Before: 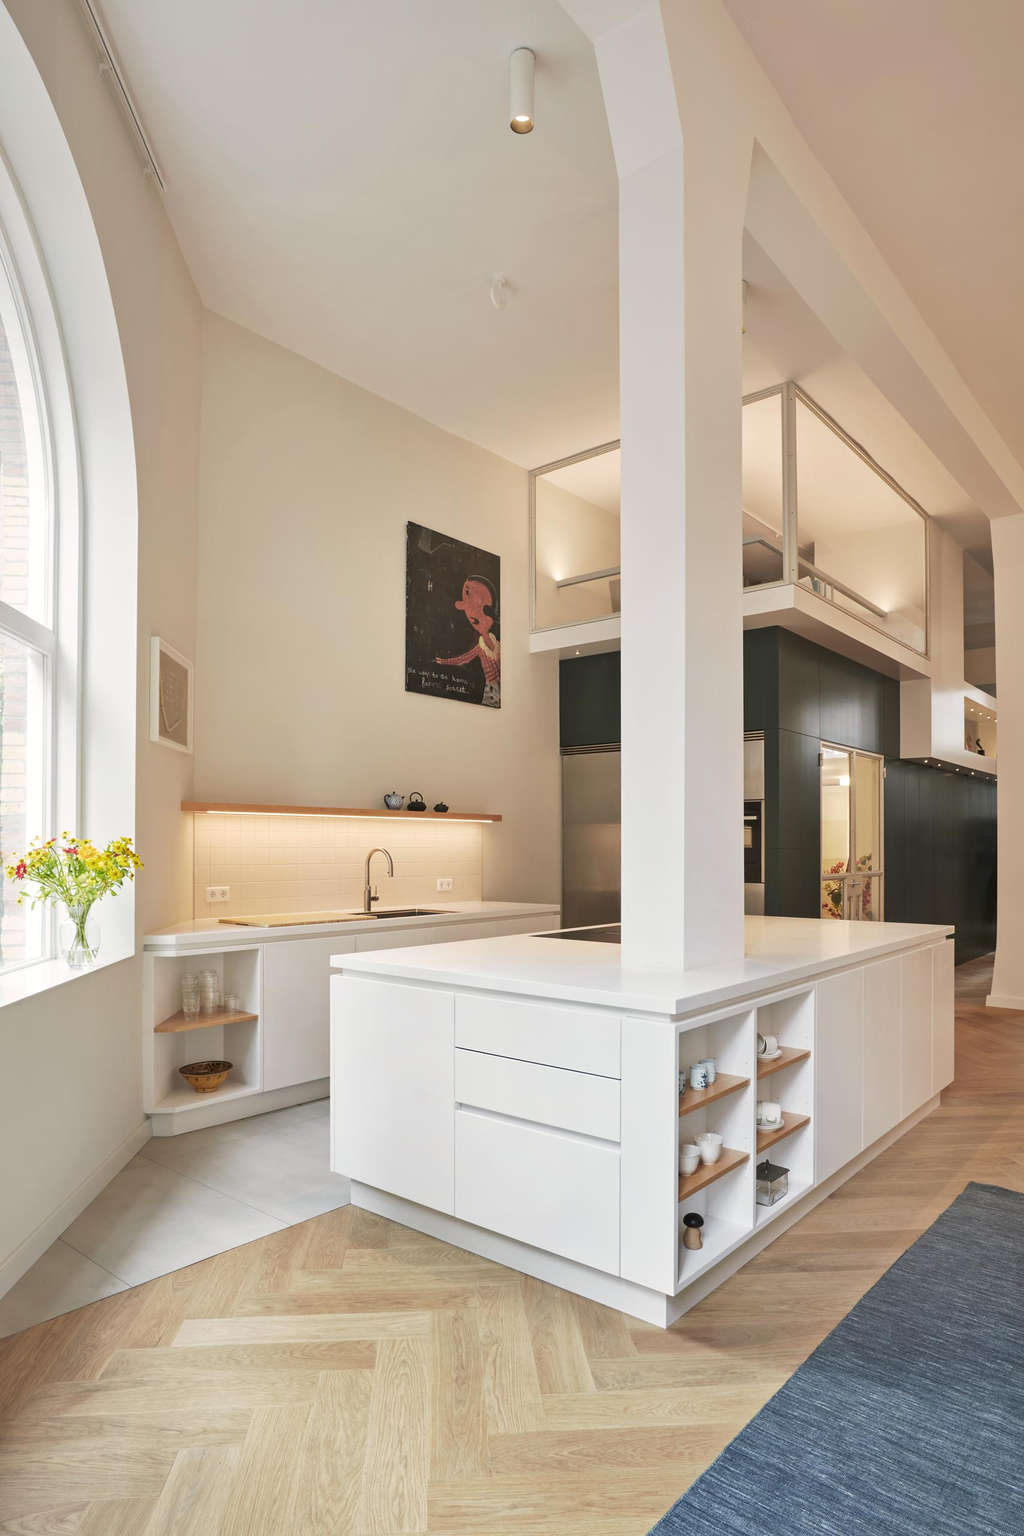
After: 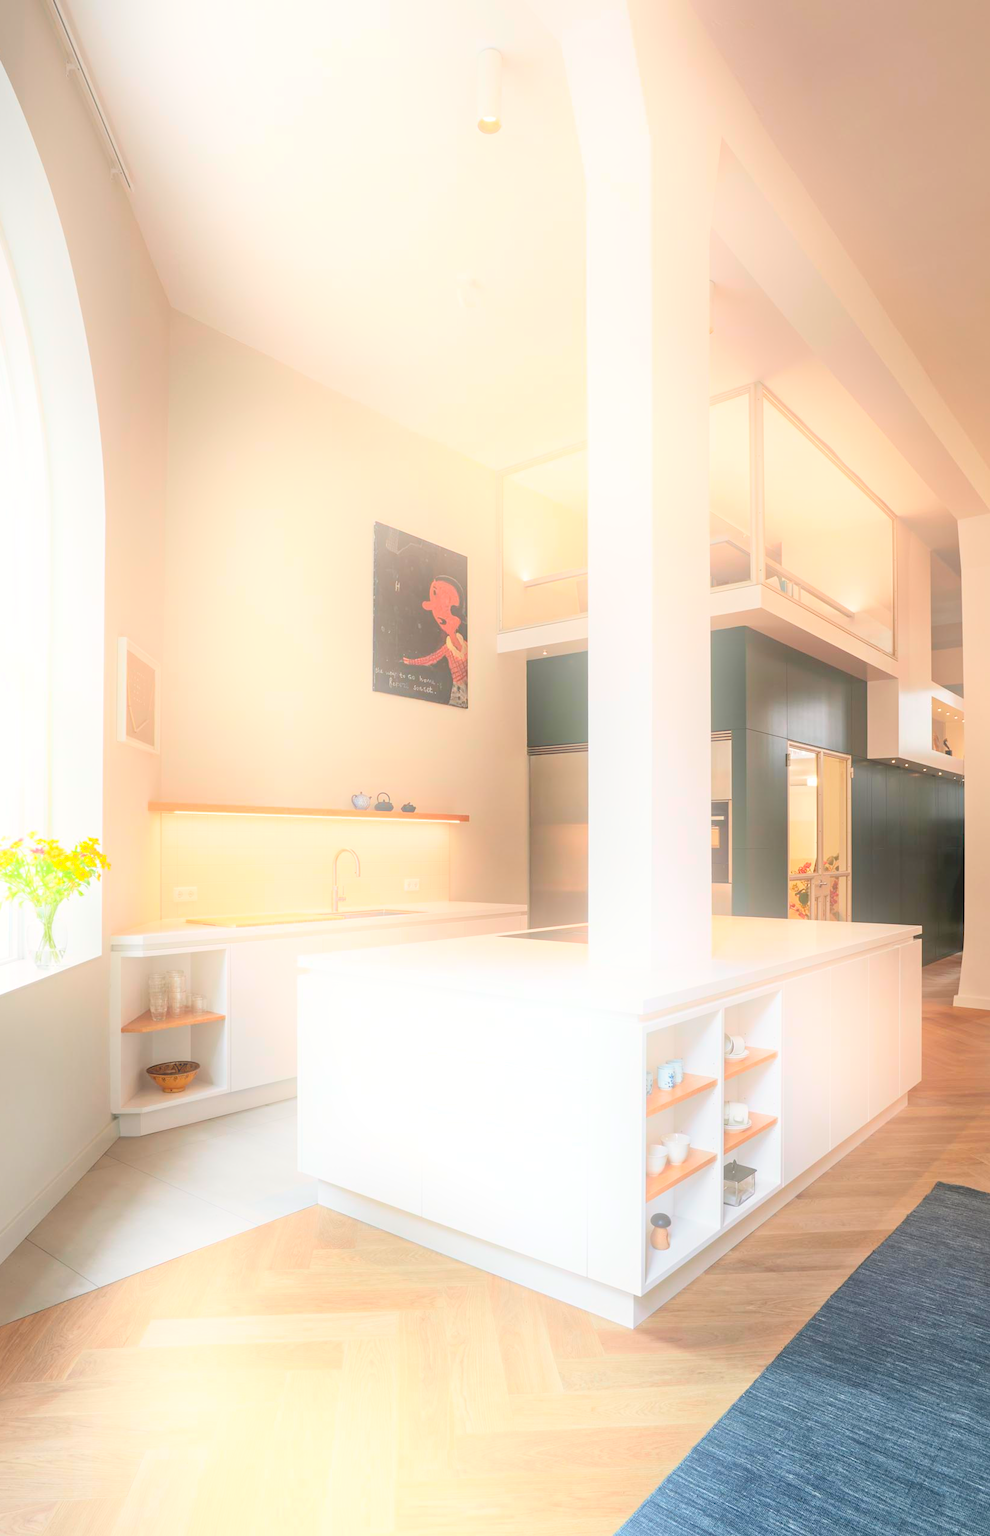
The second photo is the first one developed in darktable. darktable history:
exposure: compensate highlight preservation false
bloom: on, module defaults
local contrast: mode bilateral grid, contrast 15, coarseness 36, detail 105%, midtone range 0.2
contrast brightness saturation: contrast 0.07, brightness 0.08, saturation 0.18
crop and rotate: left 3.238%
